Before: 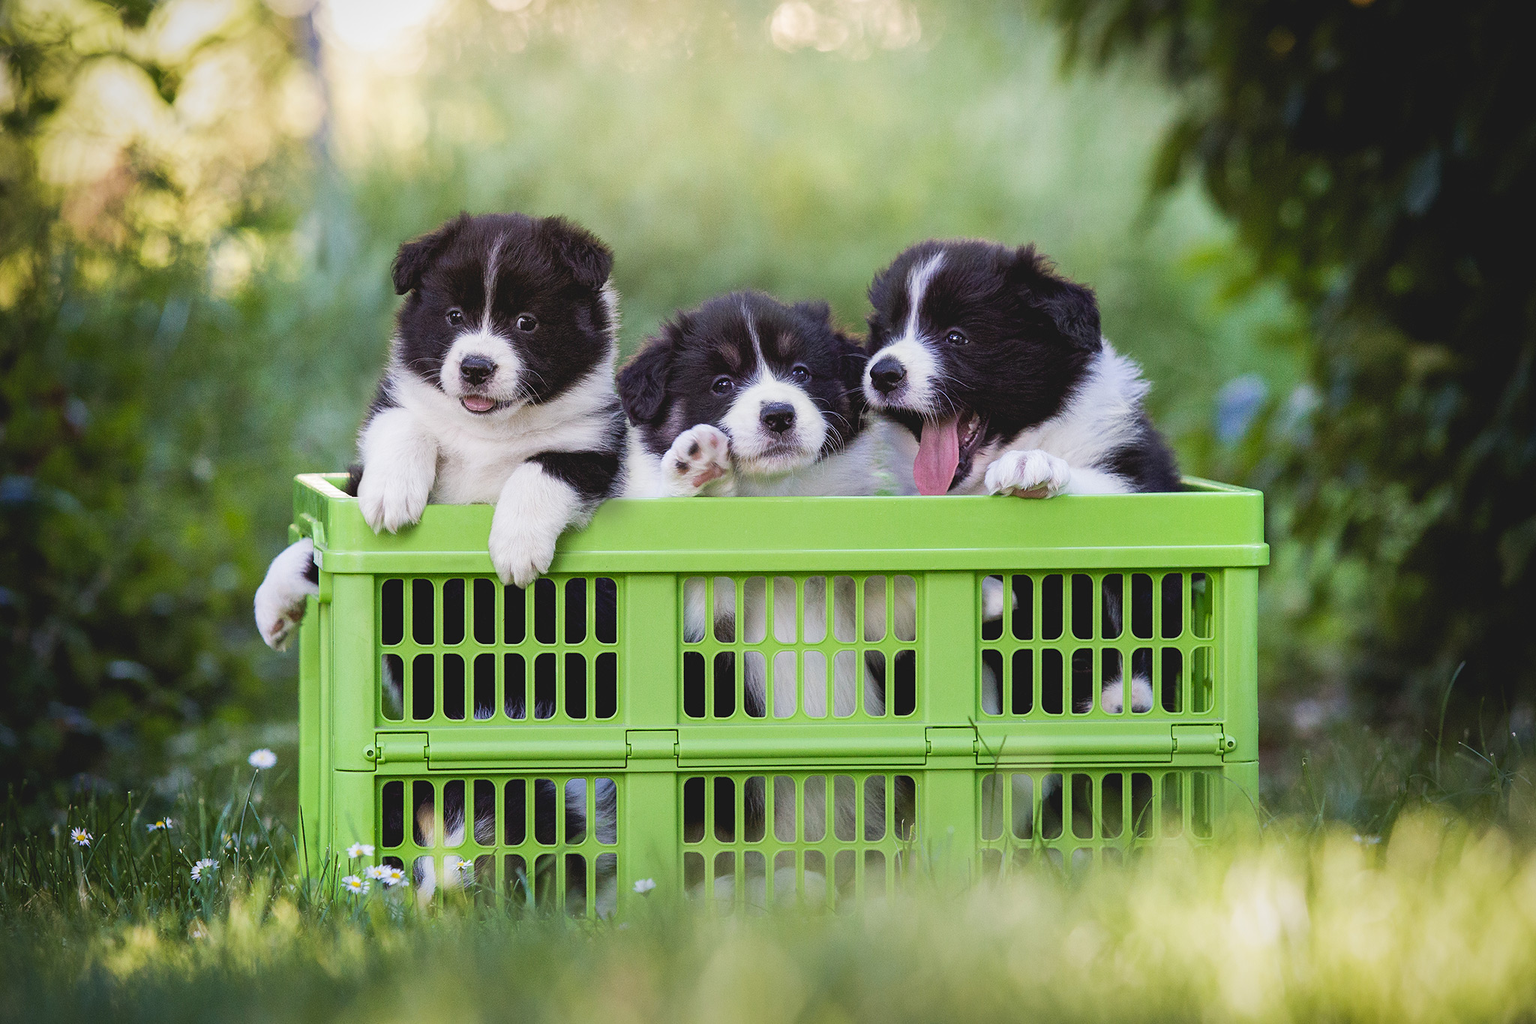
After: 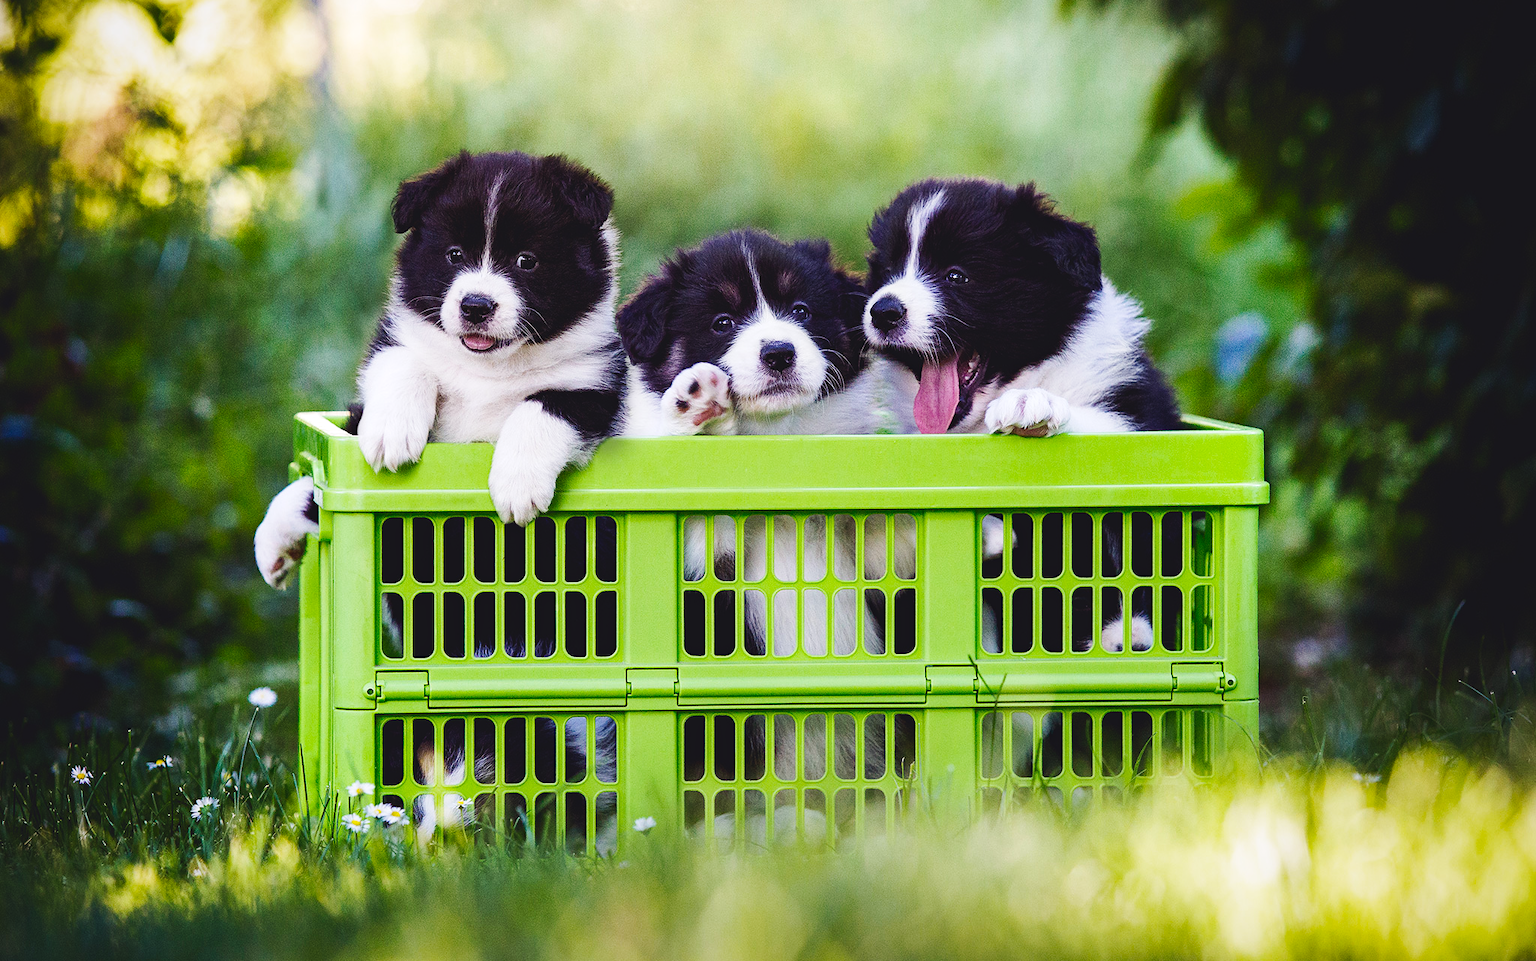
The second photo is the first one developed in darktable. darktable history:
base curve: curves: ch0 [(0, 0) (0.036, 0.025) (0.121, 0.166) (0.206, 0.329) (0.605, 0.79) (1, 1)], preserve colors none
color balance rgb: shadows lift › chroma 3.194%, shadows lift › hue 279.31°, perceptual saturation grading › global saturation 19.713%, perceptual brilliance grading › global brilliance 3.955%, global vibrance 0.71%
crop and rotate: top 6.07%
contrast brightness saturation: contrast 0.065, brightness -0.132, saturation 0.051
haze removal: compatibility mode true, adaptive false
tone equalizer: -8 EV -0.396 EV, -7 EV -0.413 EV, -6 EV -0.308 EV, -5 EV -0.199 EV, -3 EV 0.192 EV, -2 EV 0.326 EV, -1 EV 0.39 EV, +0 EV 0.439 EV, edges refinement/feathering 500, mask exposure compensation -1.57 EV, preserve details no
exposure: black level correction -0.037, exposure -0.497 EV, compensate highlight preservation false
